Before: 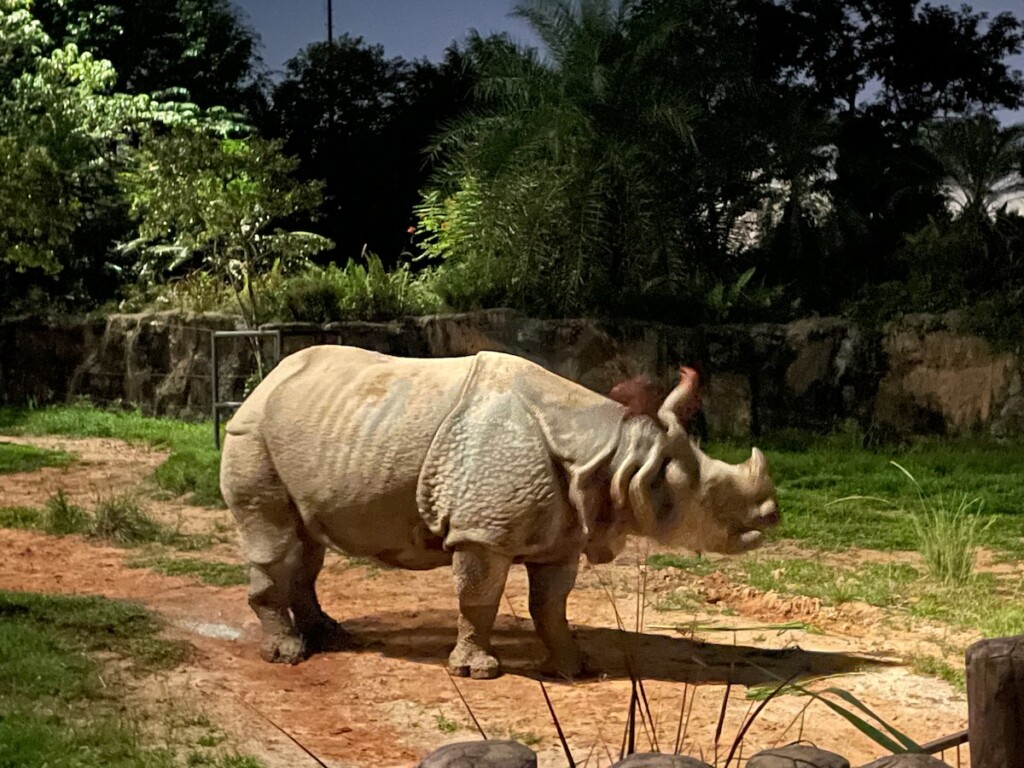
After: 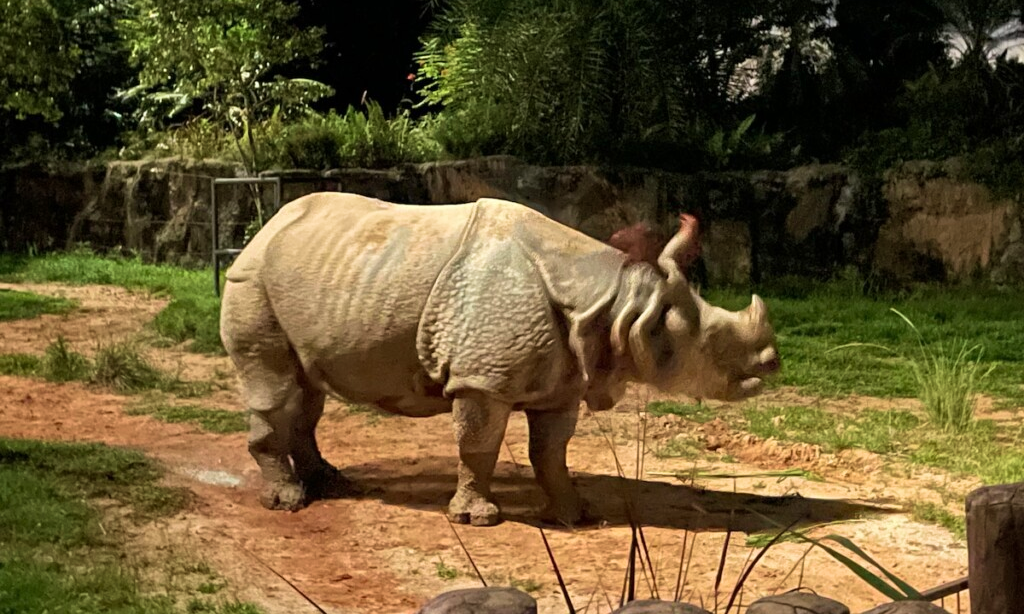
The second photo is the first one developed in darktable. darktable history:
crop and rotate: top 19.998%
velvia: strength 30%
